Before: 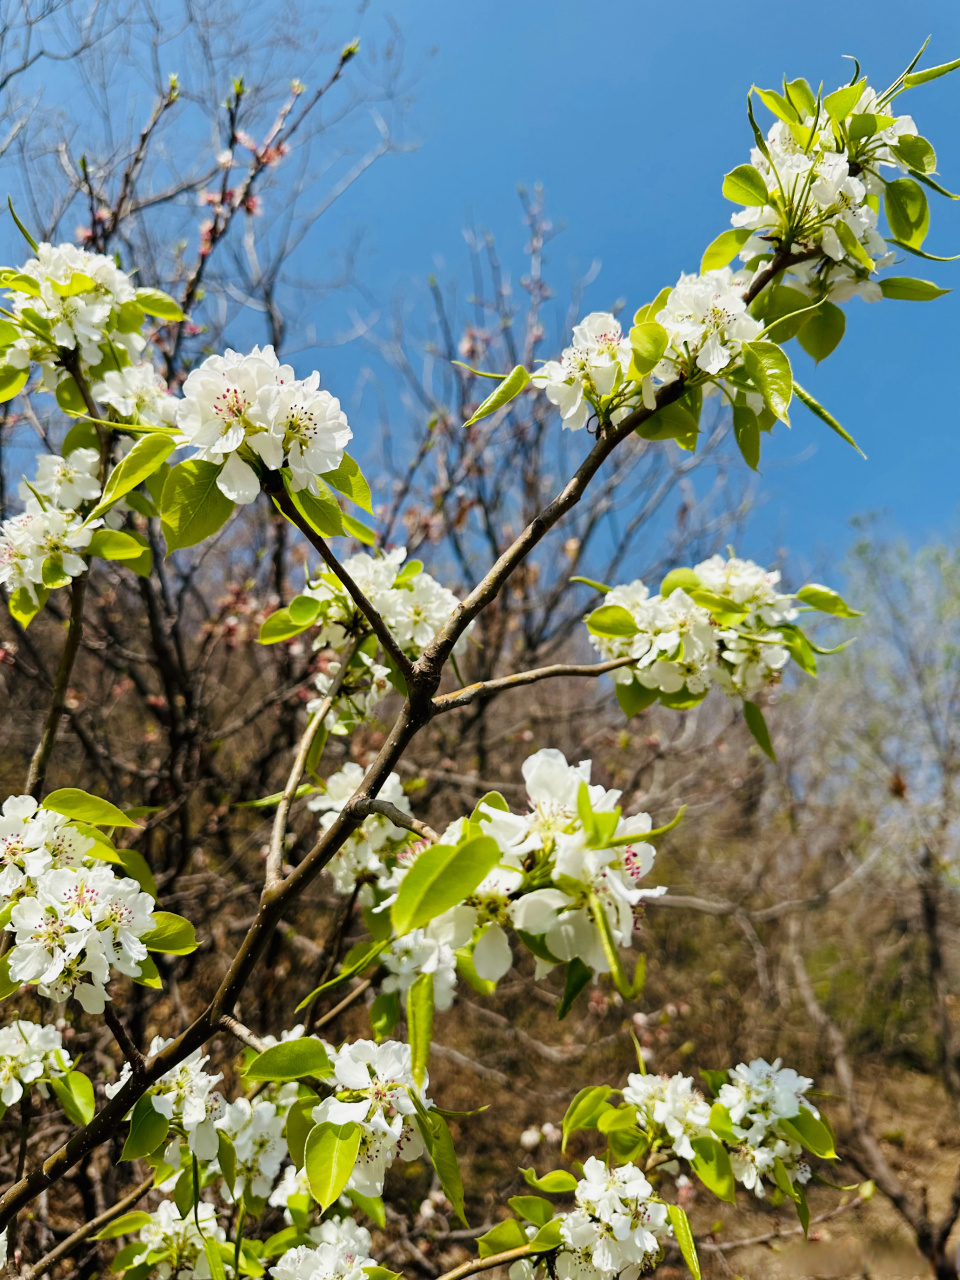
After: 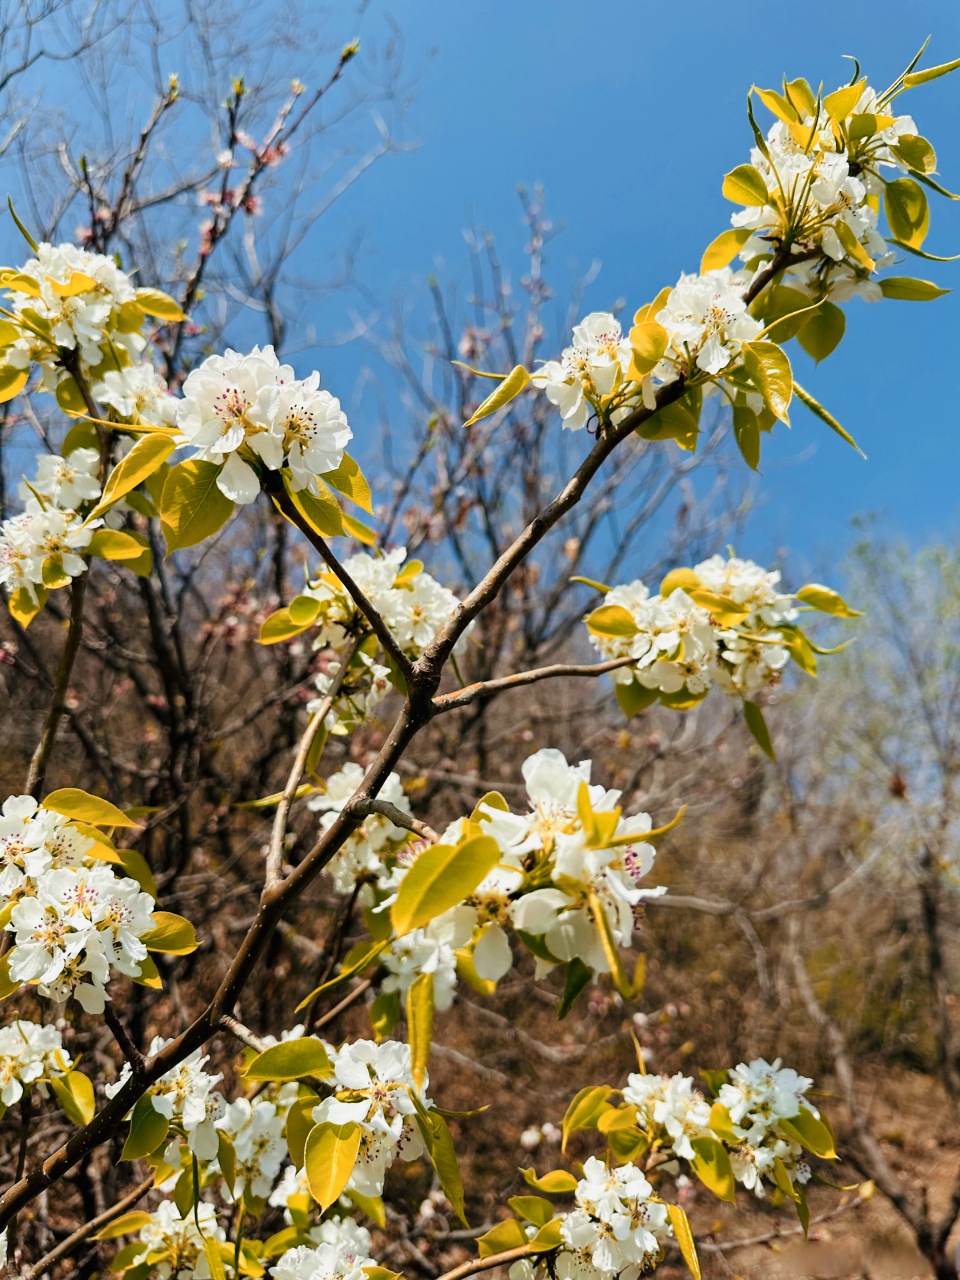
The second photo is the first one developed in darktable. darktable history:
color zones: curves: ch1 [(0, 0.469) (0.072, 0.457) (0.243, 0.494) (0.429, 0.5) (0.571, 0.5) (0.714, 0.5) (0.857, 0.5) (1, 0.469)]; ch2 [(0, 0.499) (0.143, 0.467) (0.242, 0.436) (0.429, 0.493) (0.571, 0.5) (0.714, 0.5) (0.857, 0.5) (1, 0.499)], mix 28.15%
